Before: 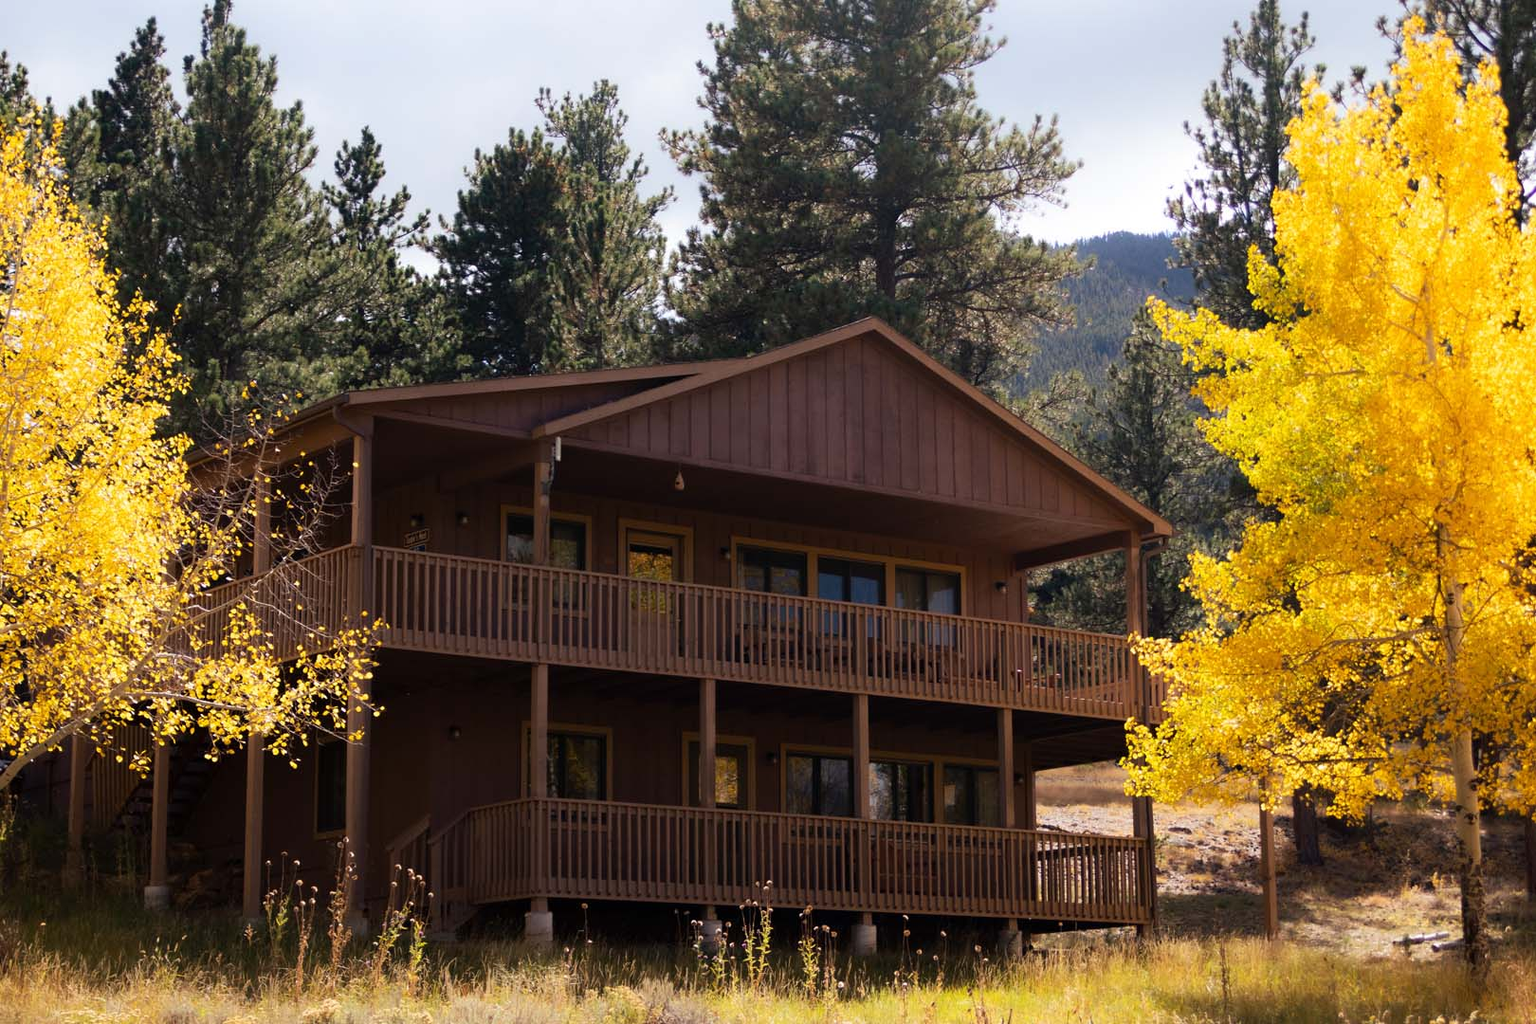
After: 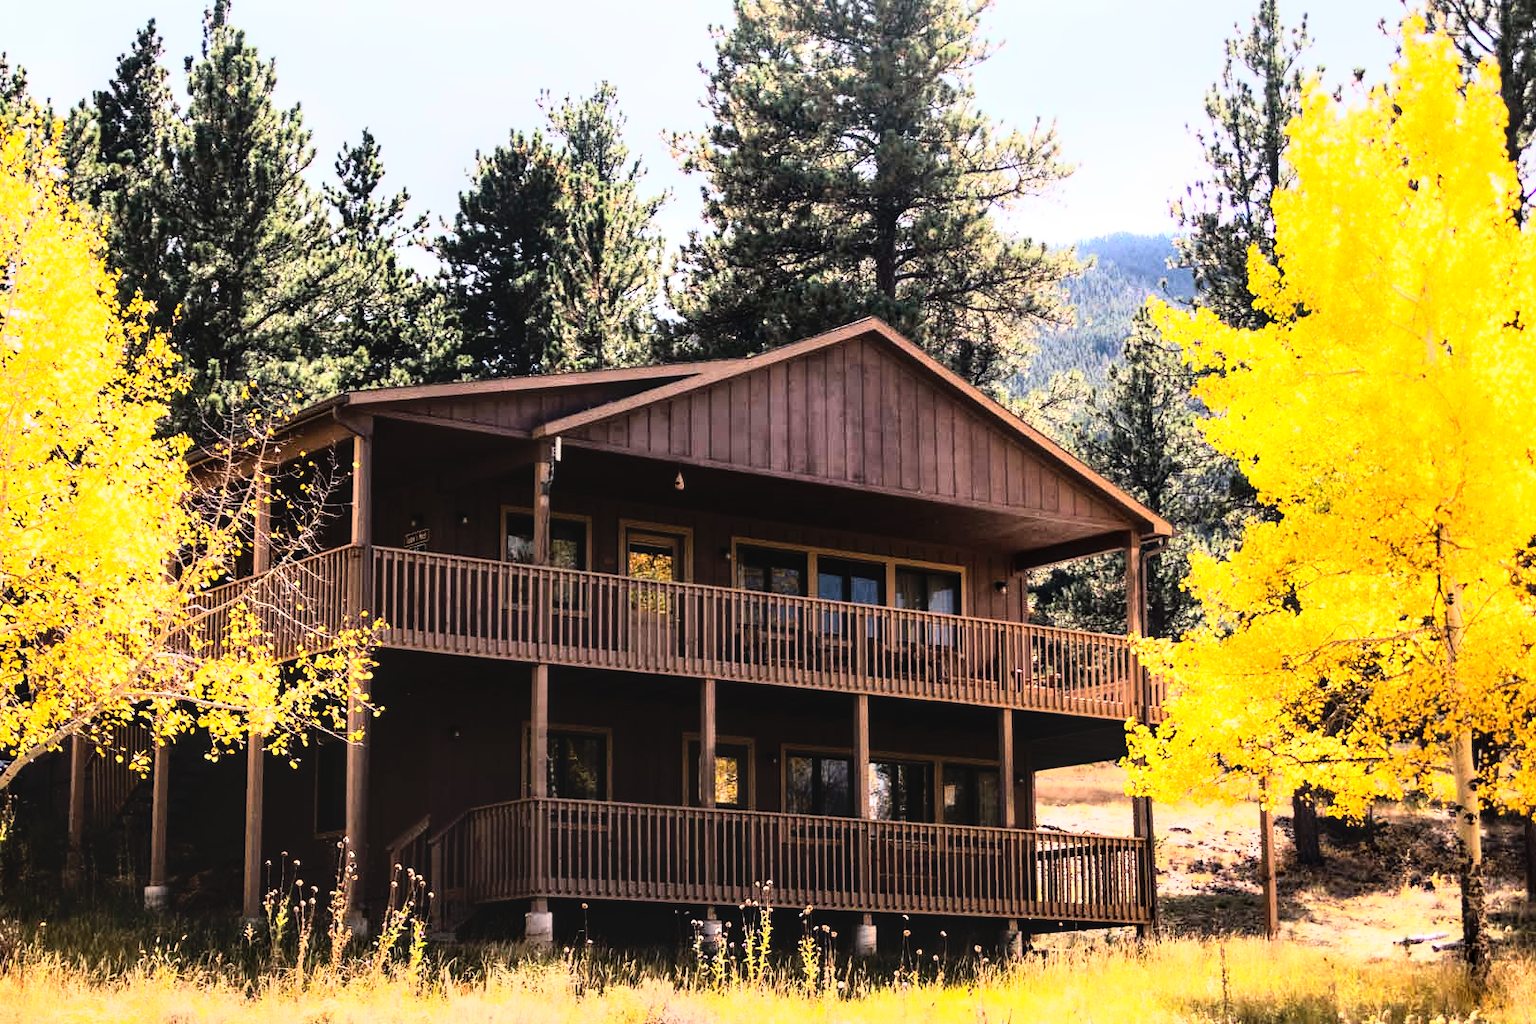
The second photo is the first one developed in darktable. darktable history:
local contrast: on, module defaults
exposure: exposure 0.564 EV, compensate highlight preservation false
rgb curve: curves: ch0 [(0, 0) (0.21, 0.15) (0.24, 0.21) (0.5, 0.75) (0.75, 0.96) (0.89, 0.99) (1, 1)]; ch1 [(0, 0.02) (0.21, 0.13) (0.25, 0.2) (0.5, 0.67) (0.75, 0.9) (0.89, 0.97) (1, 1)]; ch2 [(0, 0.02) (0.21, 0.13) (0.25, 0.2) (0.5, 0.67) (0.75, 0.9) (0.89, 0.97) (1, 1)], compensate middle gray true
